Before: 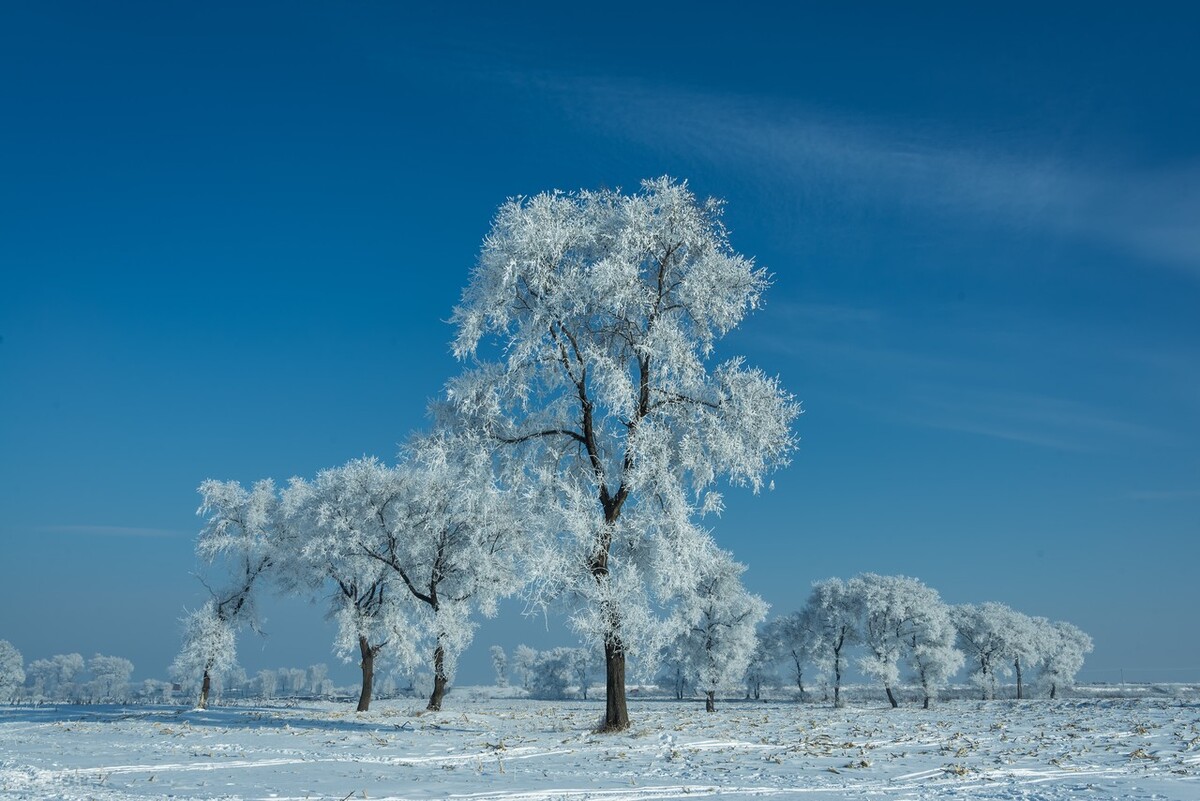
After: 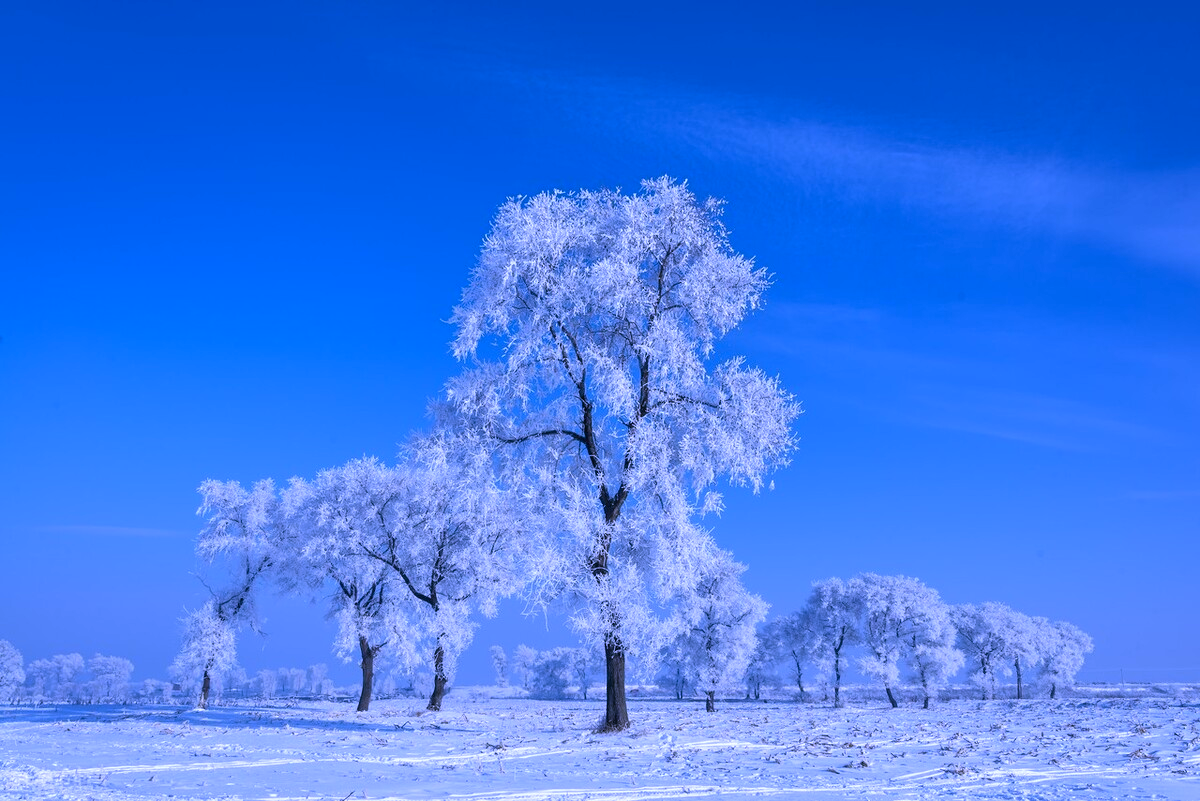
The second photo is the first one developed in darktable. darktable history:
white balance: red 0.98, blue 1.61
base curve: curves: ch0 [(0, 0) (0.283, 0.295) (1, 1)], preserve colors none
color correction: highlights a* 0.207, highlights b* 2.7, shadows a* -0.874, shadows b* -4.78
tone equalizer: on, module defaults
